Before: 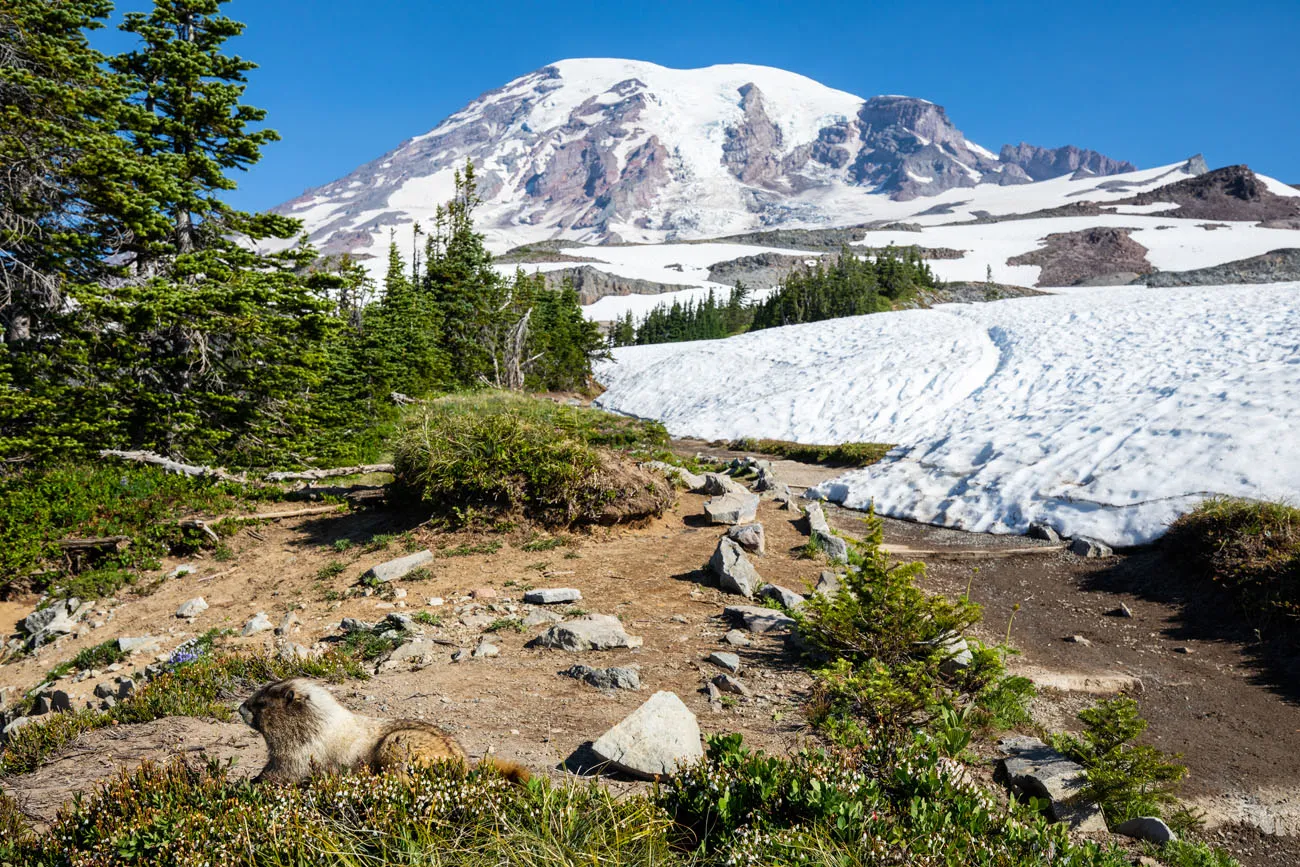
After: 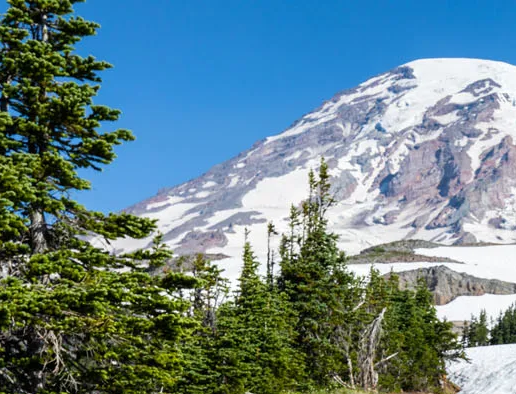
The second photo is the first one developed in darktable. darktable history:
crop and rotate: left 11.28%, top 0.052%, right 48.991%, bottom 54.392%
